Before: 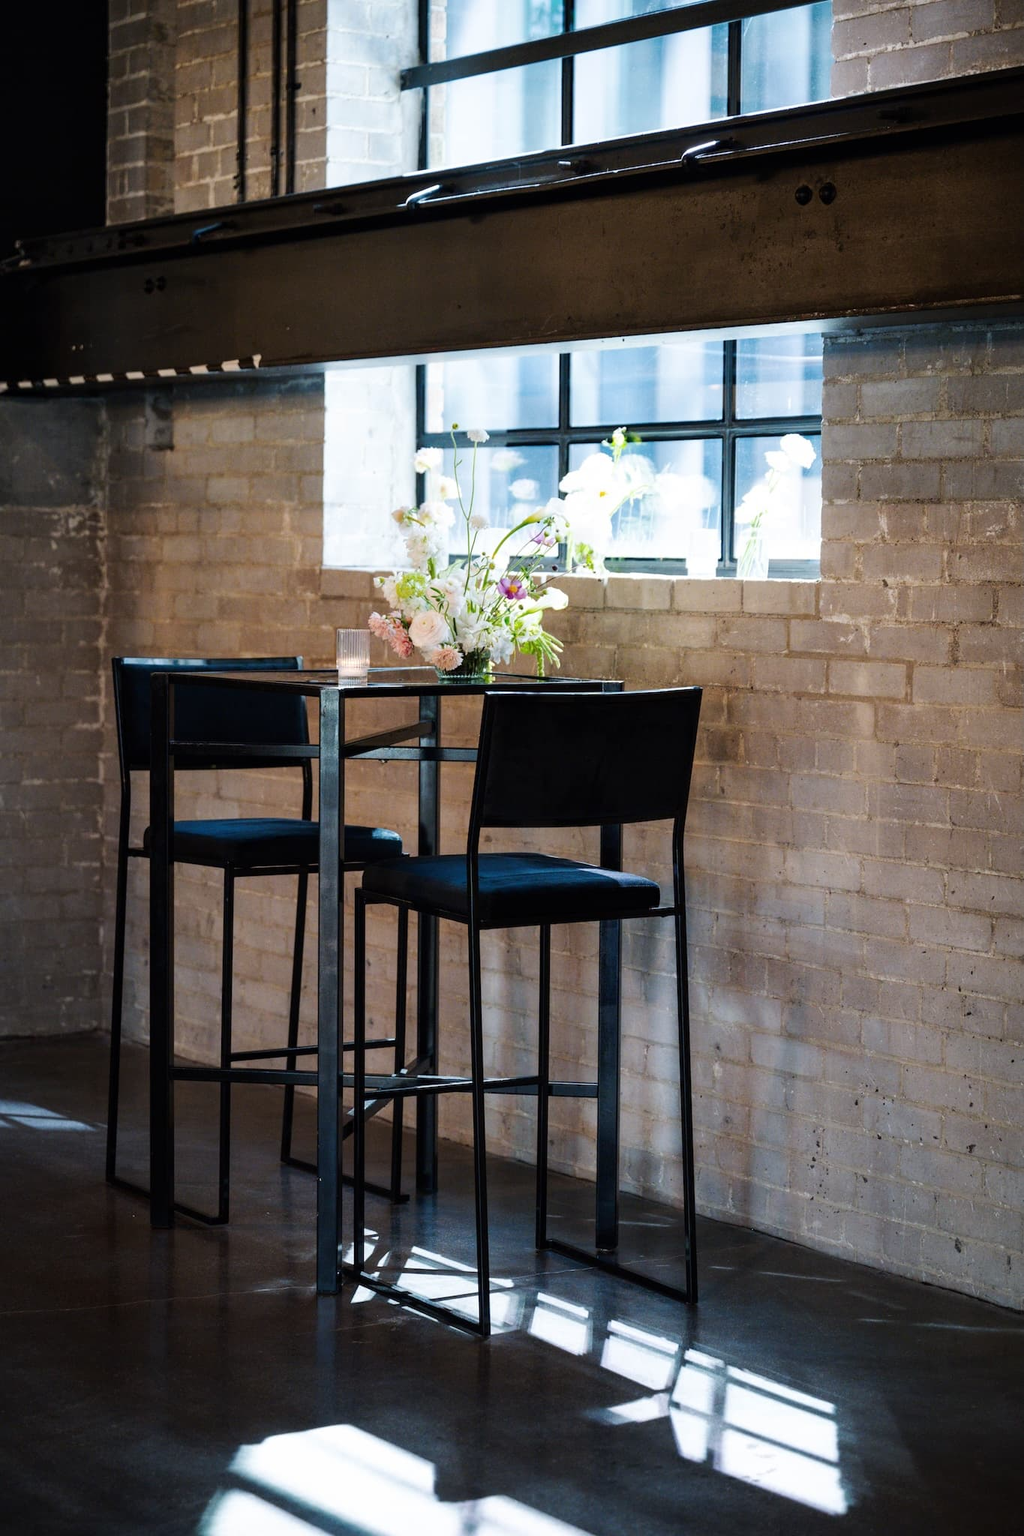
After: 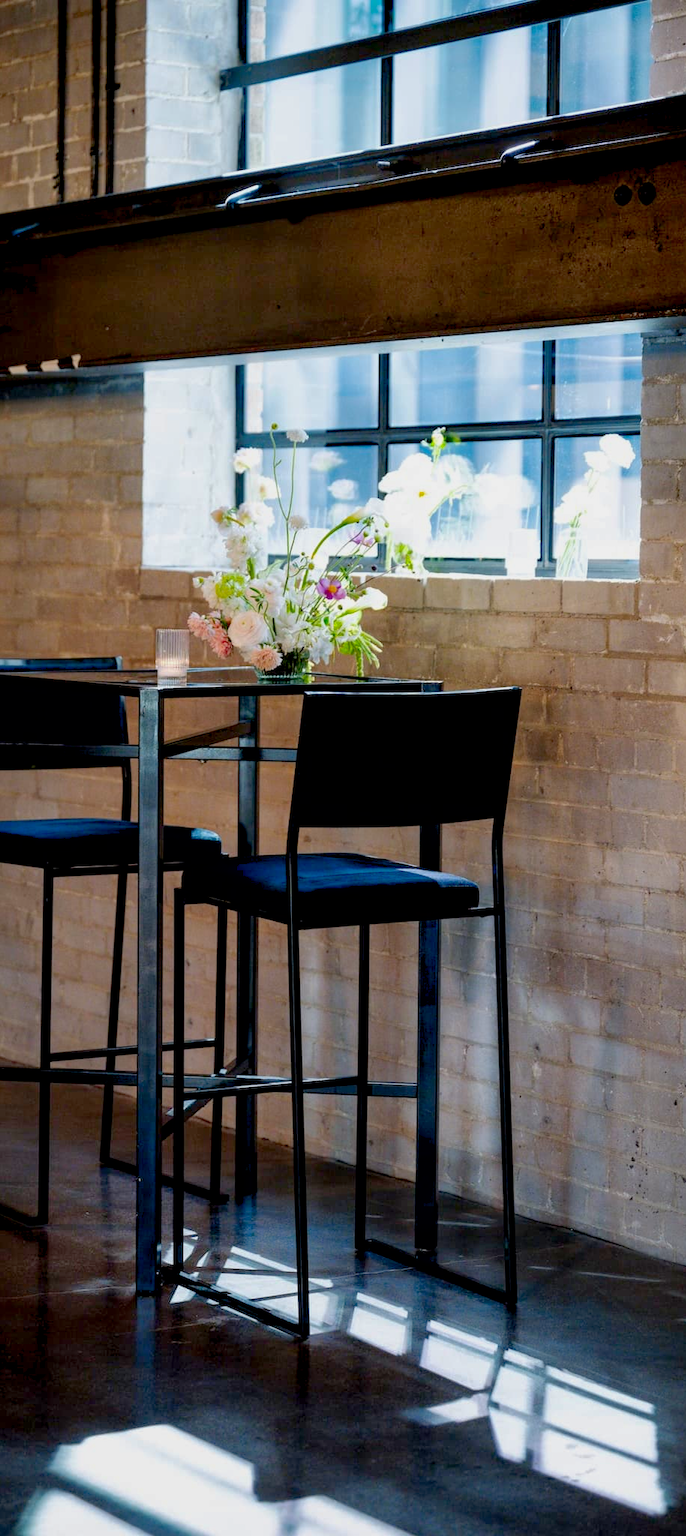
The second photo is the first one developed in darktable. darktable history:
exposure: black level correction 0.009, exposure -0.16 EV, compensate highlight preservation false
shadows and highlights: on, module defaults
crop and rotate: left 17.683%, right 15.229%
contrast brightness saturation: contrast 0.075, saturation 0.196
